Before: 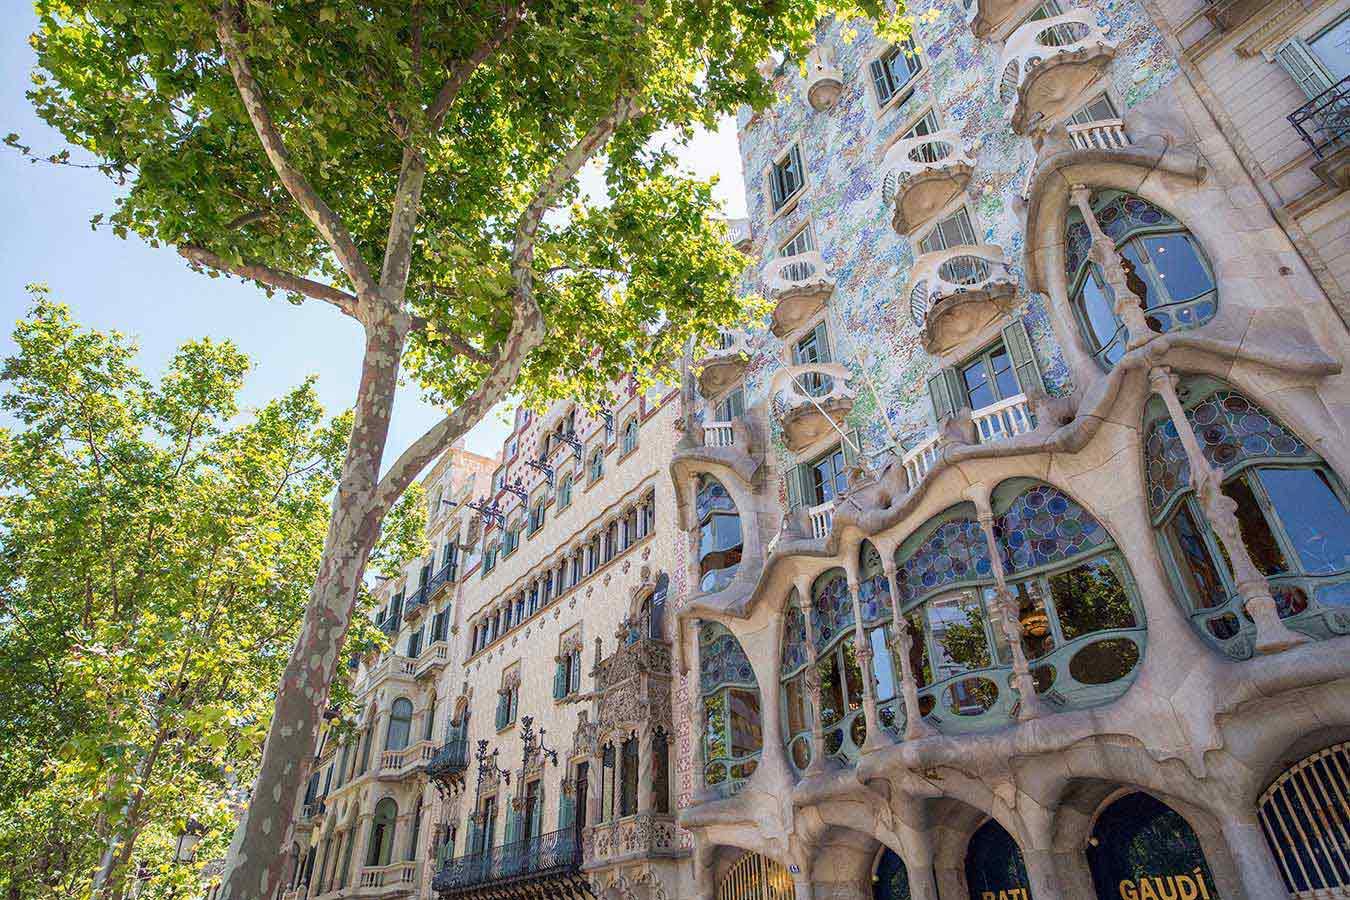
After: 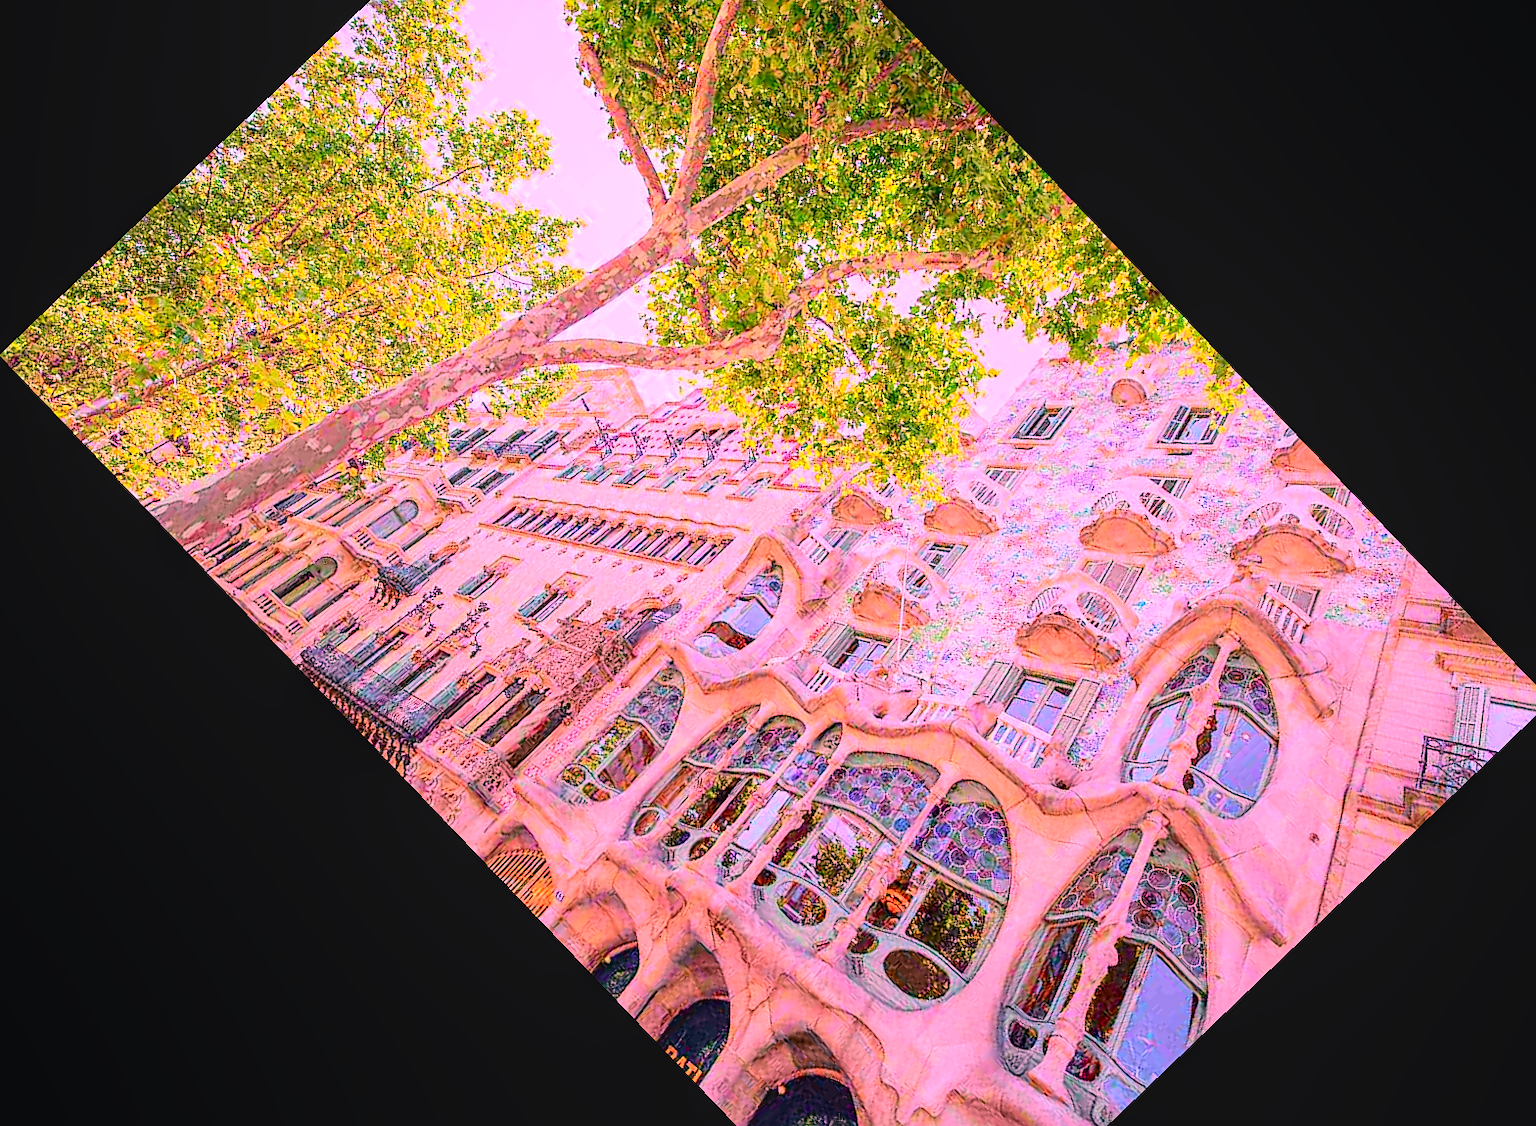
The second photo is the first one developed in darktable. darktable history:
contrast brightness saturation: brightness 0.09, saturation 0.19
white balance: red 1.188, blue 1.11
color correction: highlights a* 14.52, highlights b* 4.84
crop and rotate: angle -46.26°, top 16.234%, right 0.912%, bottom 11.704%
tone curve: curves: ch0 [(0, 0.012) (0.052, 0.04) (0.107, 0.086) (0.276, 0.265) (0.461, 0.531) (0.718, 0.79) (0.921, 0.909) (0.999, 0.951)]; ch1 [(0, 0) (0.339, 0.298) (0.402, 0.363) (0.444, 0.415) (0.485, 0.469) (0.494, 0.493) (0.504, 0.501) (0.525, 0.534) (0.555, 0.587) (0.594, 0.647) (1, 1)]; ch2 [(0, 0) (0.48, 0.48) (0.504, 0.5) (0.535, 0.557) (0.581, 0.623) (0.649, 0.683) (0.824, 0.815) (1, 1)], color space Lab, independent channels, preserve colors none
local contrast: detail 110%
exposure: black level correction 0, exposure 0.7 EV, compensate exposure bias true, compensate highlight preservation false
sharpen: on, module defaults
